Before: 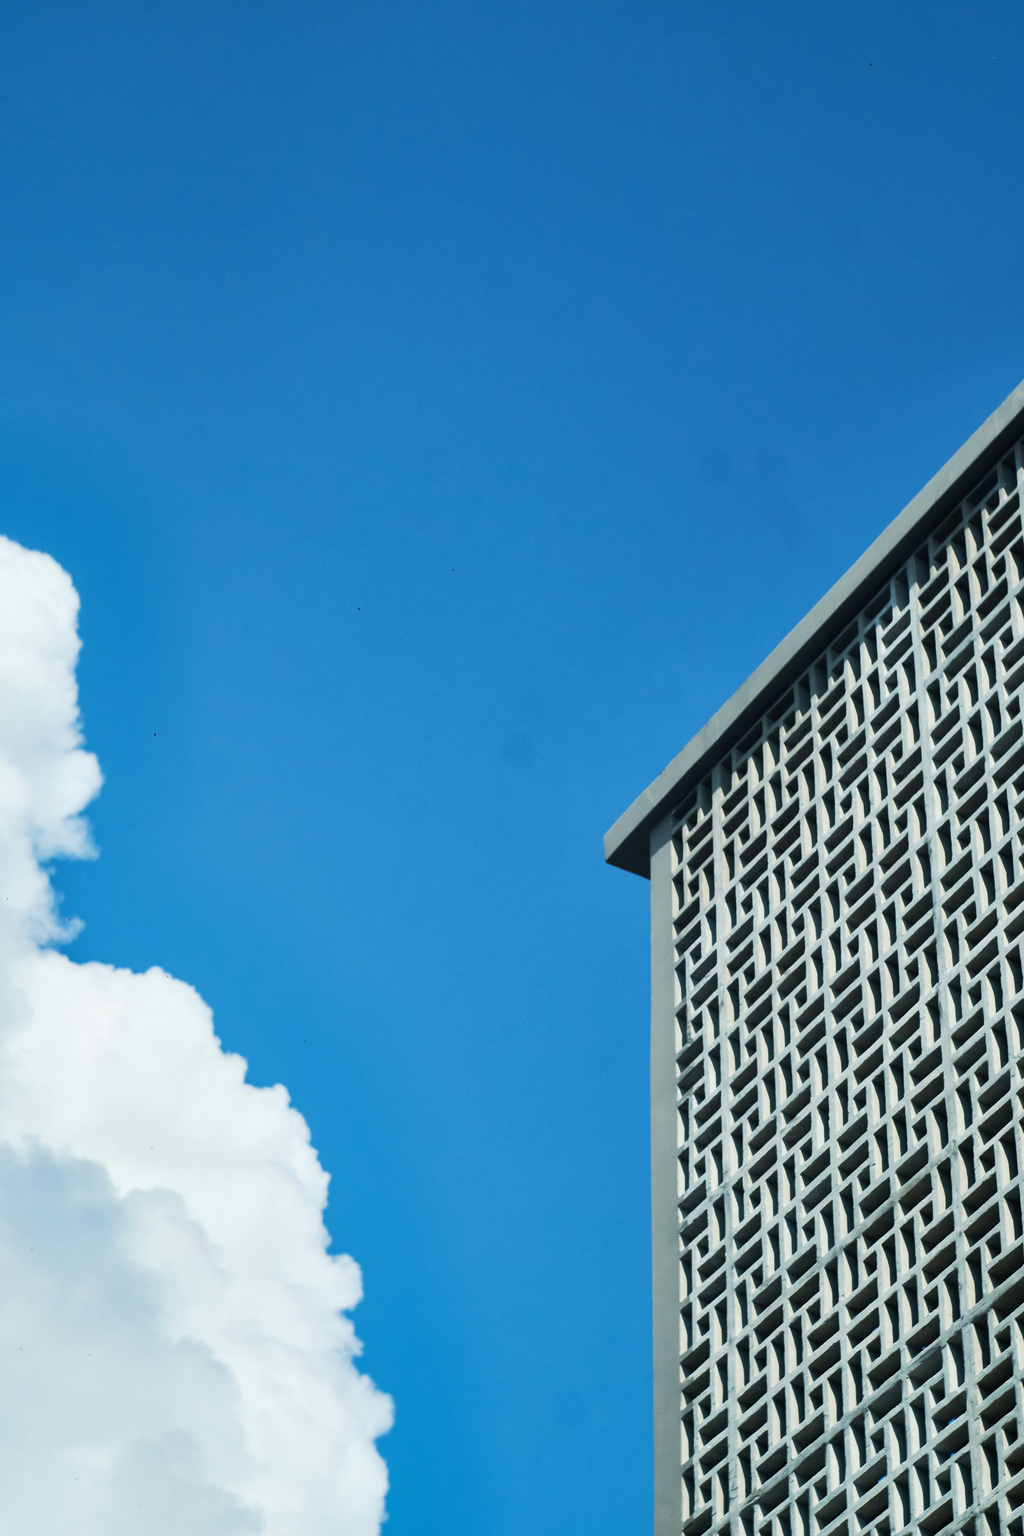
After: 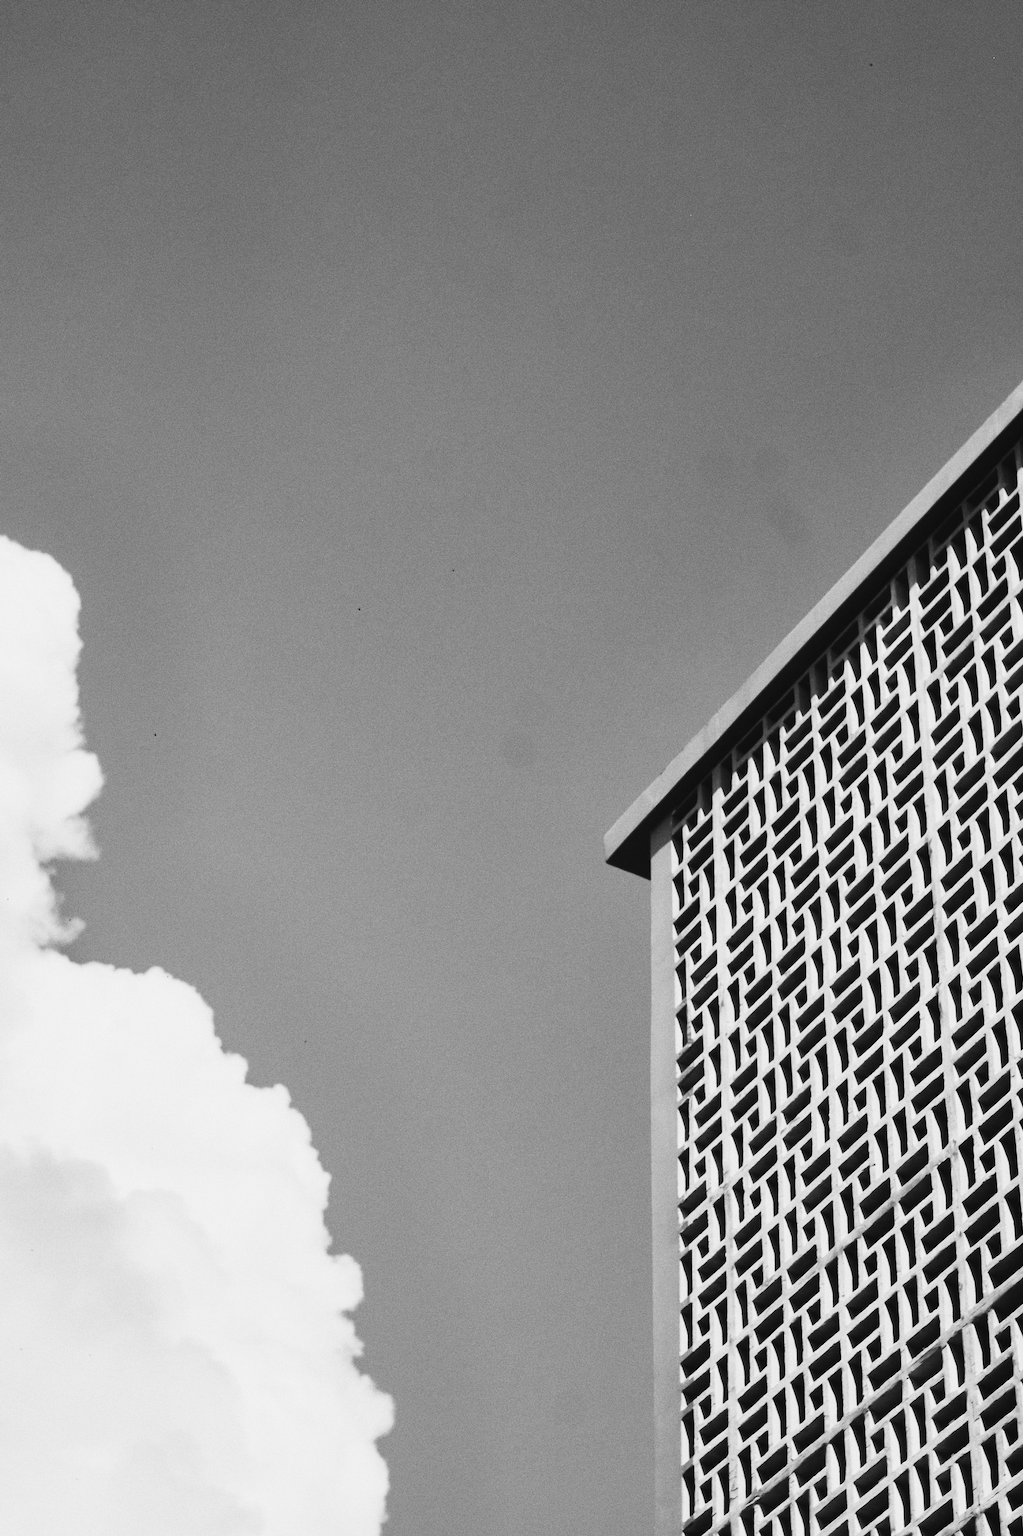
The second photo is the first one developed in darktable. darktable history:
grain: coarseness 0.09 ISO, strength 40%
tone curve: curves: ch0 [(0, 0.031) (0.139, 0.084) (0.311, 0.278) (0.495, 0.544) (0.718, 0.816) (0.841, 0.909) (1, 0.967)]; ch1 [(0, 0) (0.272, 0.249) (0.388, 0.385) (0.479, 0.456) (0.495, 0.497) (0.538, 0.55) (0.578, 0.595) (0.707, 0.778) (1, 1)]; ch2 [(0, 0) (0.125, 0.089) (0.353, 0.329) (0.443, 0.408) (0.502, 0.495) (0.56, 0.553) (0.608, 0.631) (1, 1)], color space Lab, independent channels, preserve colors none
monochrome: on, module defaults
